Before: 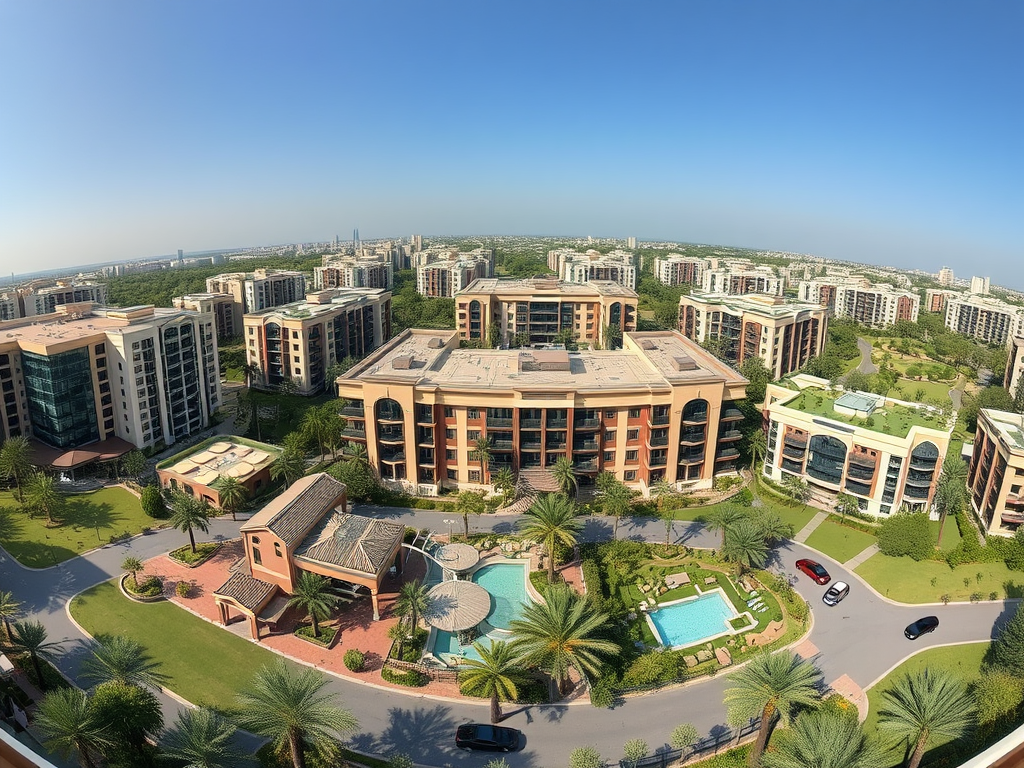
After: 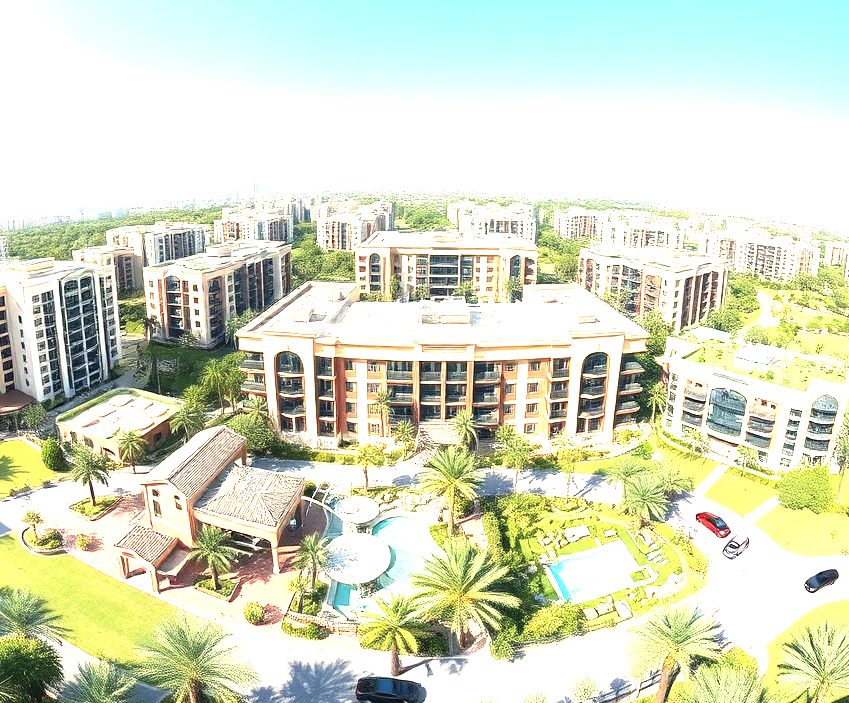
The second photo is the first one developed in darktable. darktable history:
crop: left 9.792%, top 6.217%, right 7.254%, bottom 2.241%
exposure: exposure 2.197 EV, compensate highlight preservation false
